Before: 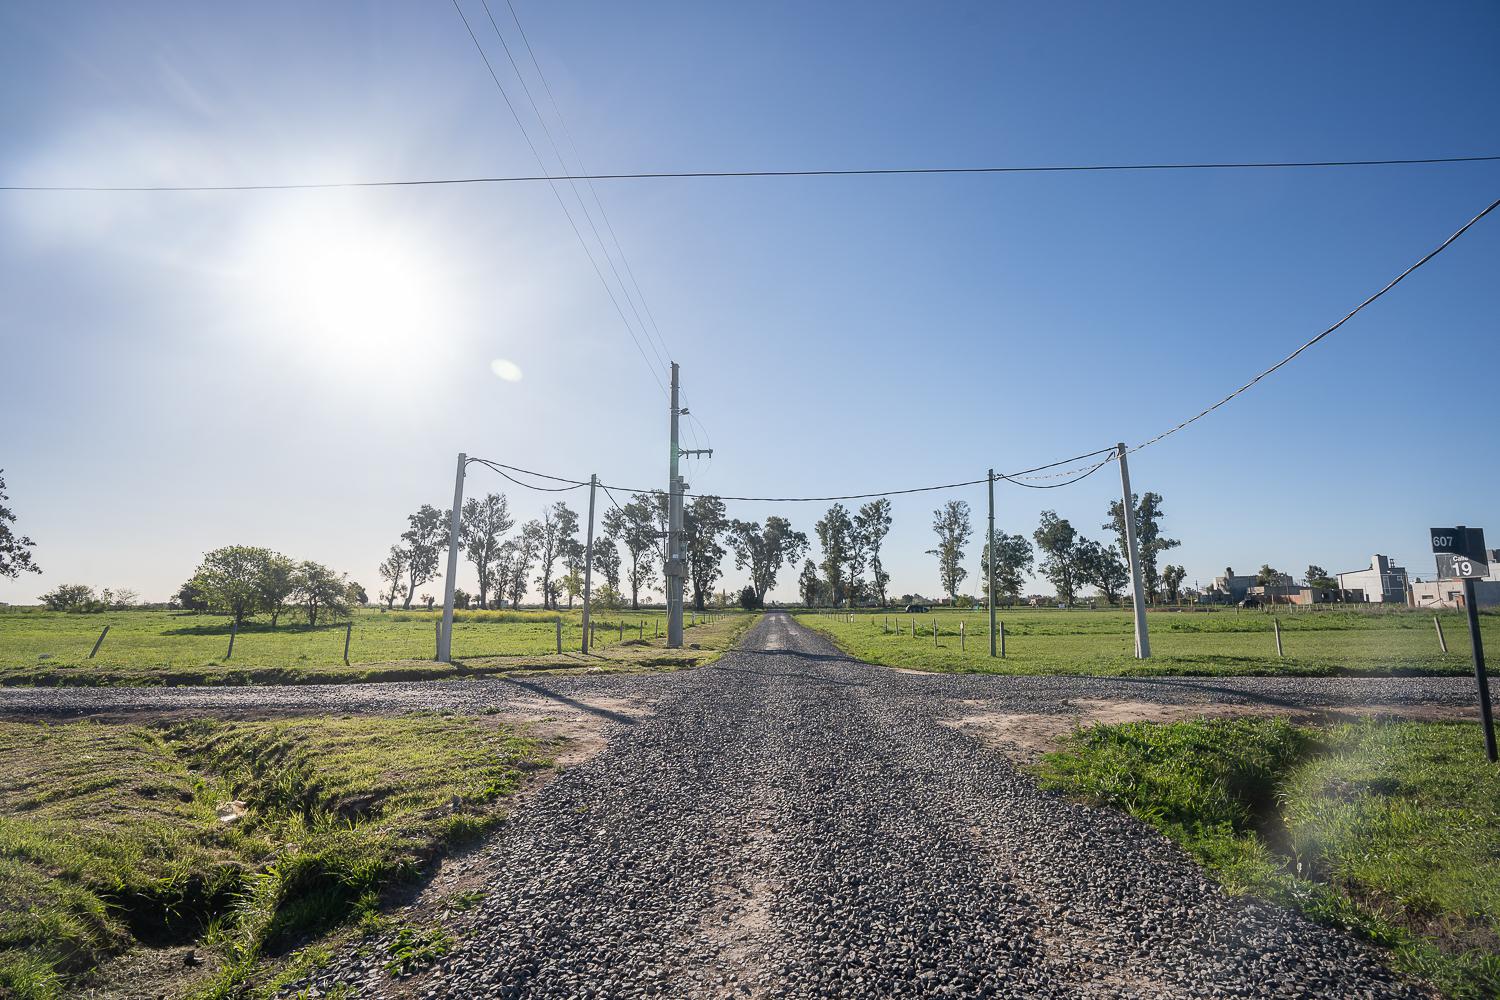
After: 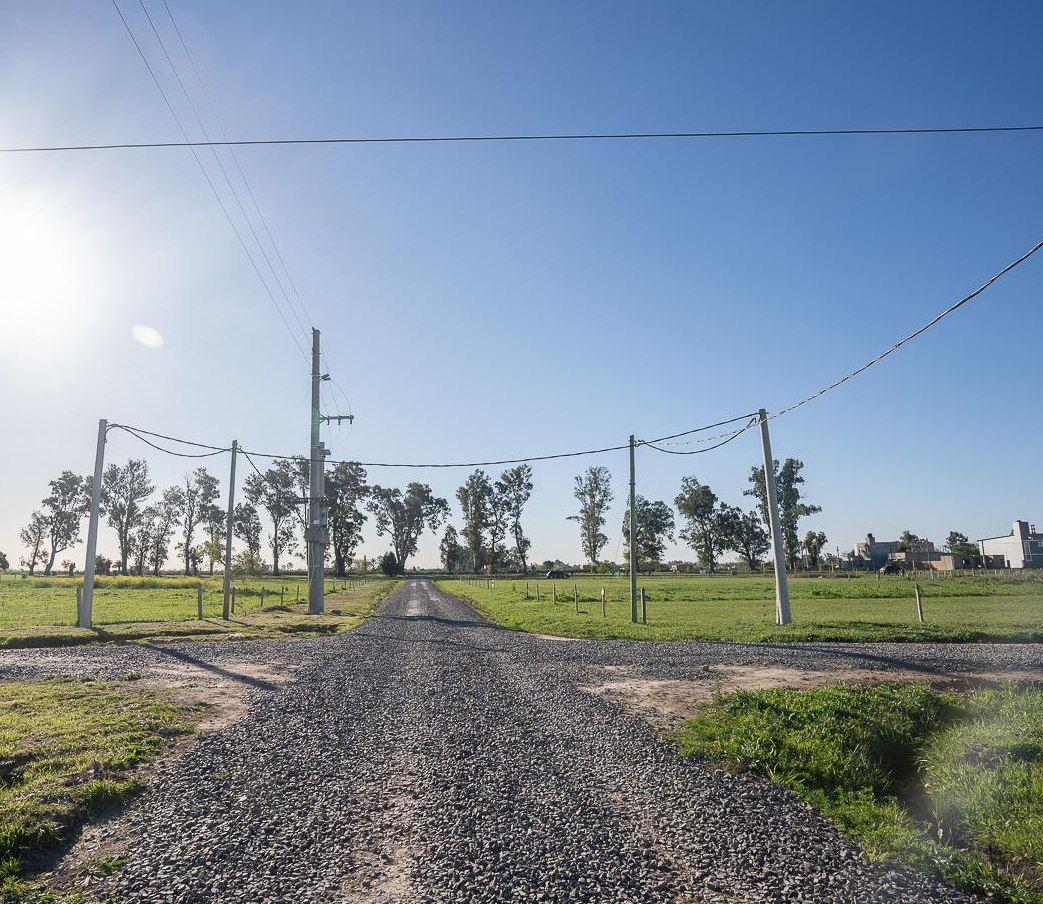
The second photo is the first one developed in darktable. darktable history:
crop and rotate: left 23.943%, top 3.412%, right 6.481%, bottom 6.09%
